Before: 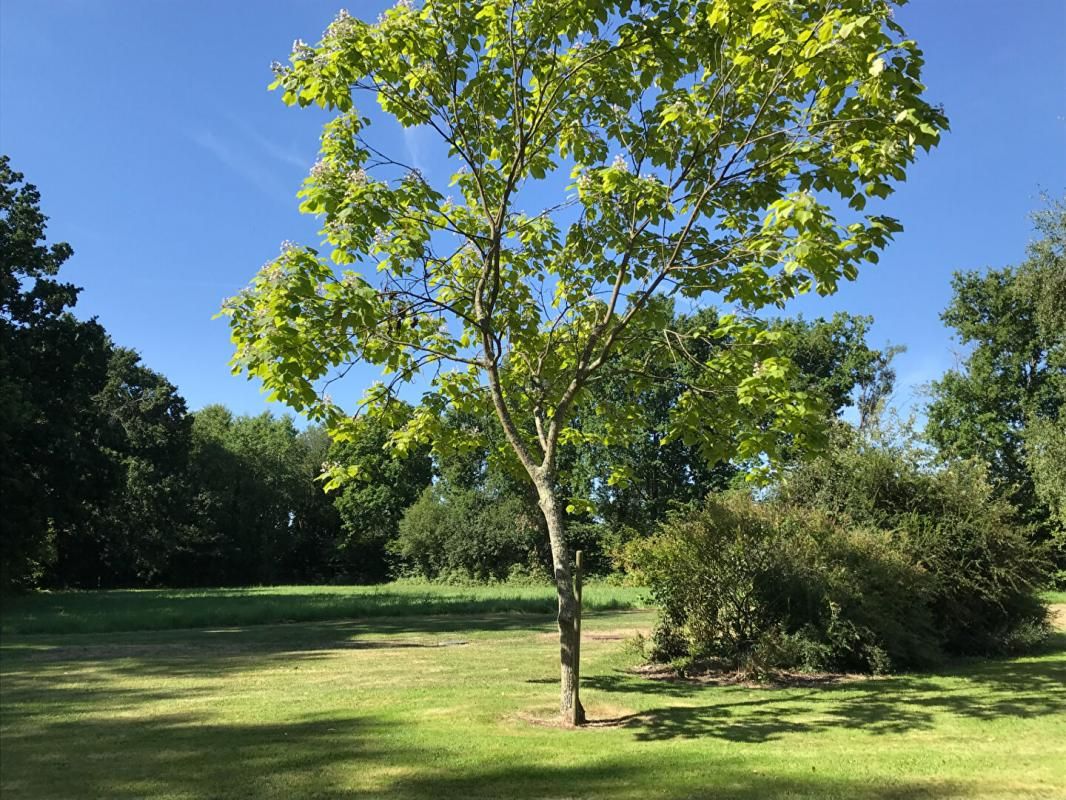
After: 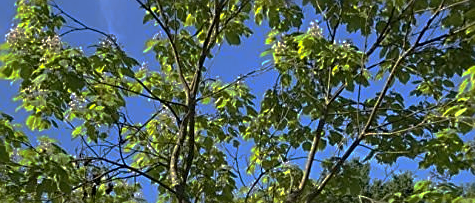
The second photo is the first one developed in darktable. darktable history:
crop: left 28.695%, top 16.858%, right 26.742%, bottom 57.693%
sharpen: on, module defaults
base curve: curves: ch0 [(0, 0) (0.826, 0.587) (1, 1)], preserve colors none
